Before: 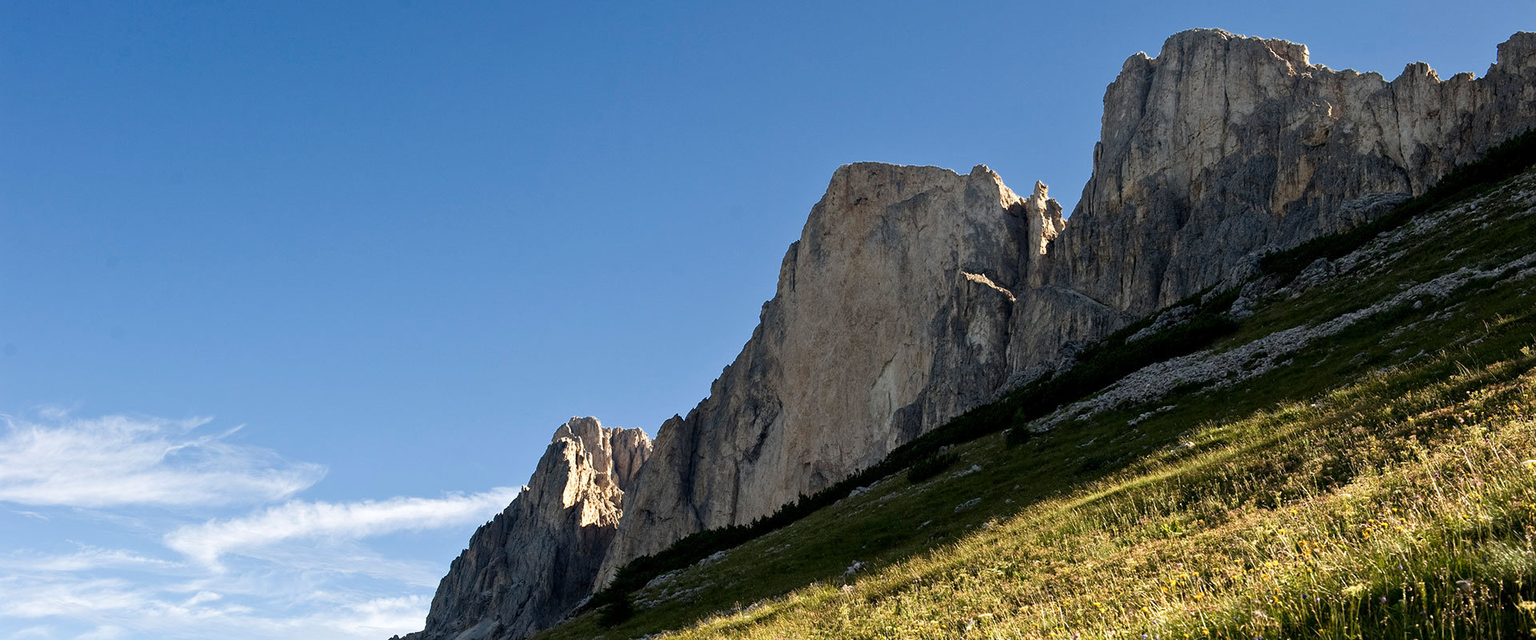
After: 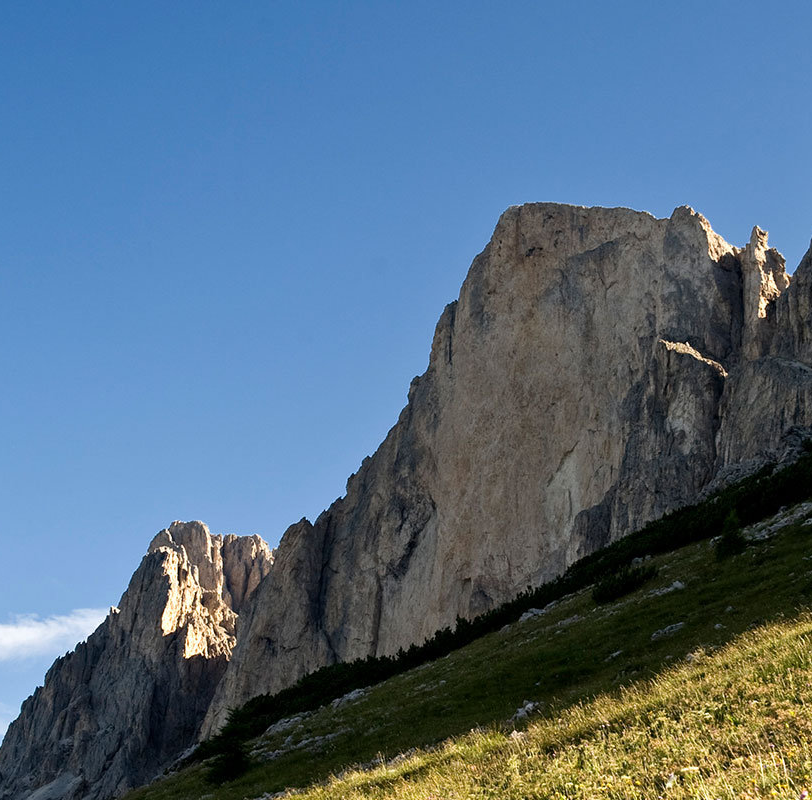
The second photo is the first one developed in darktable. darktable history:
crop: left 28.271%, right 29.422%
